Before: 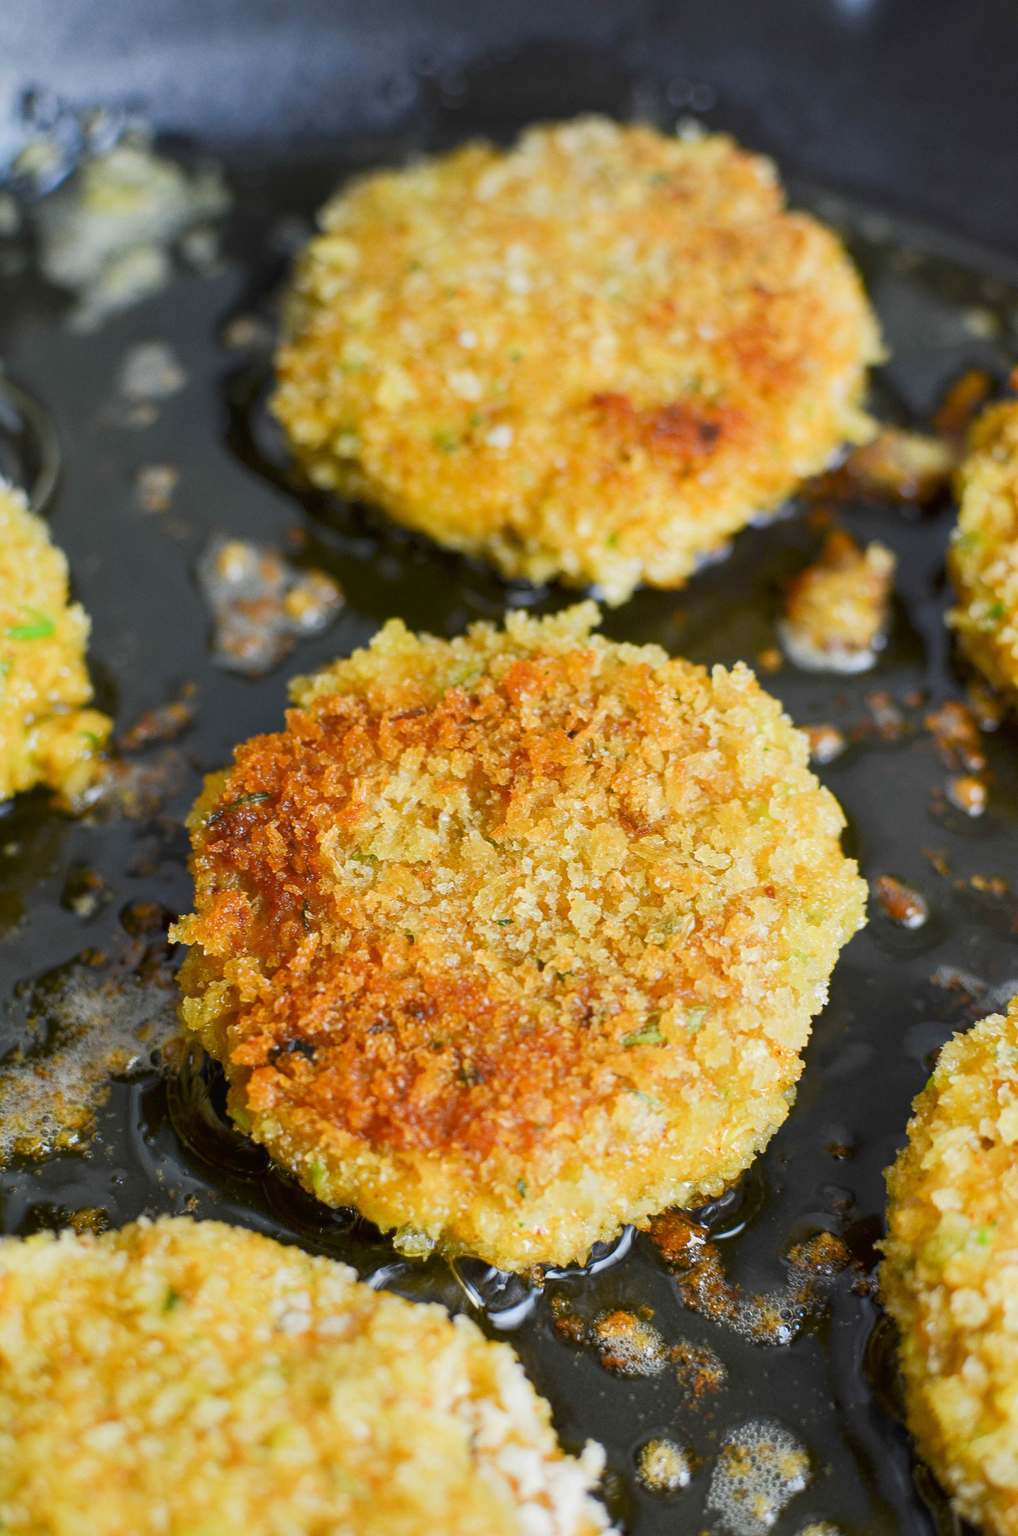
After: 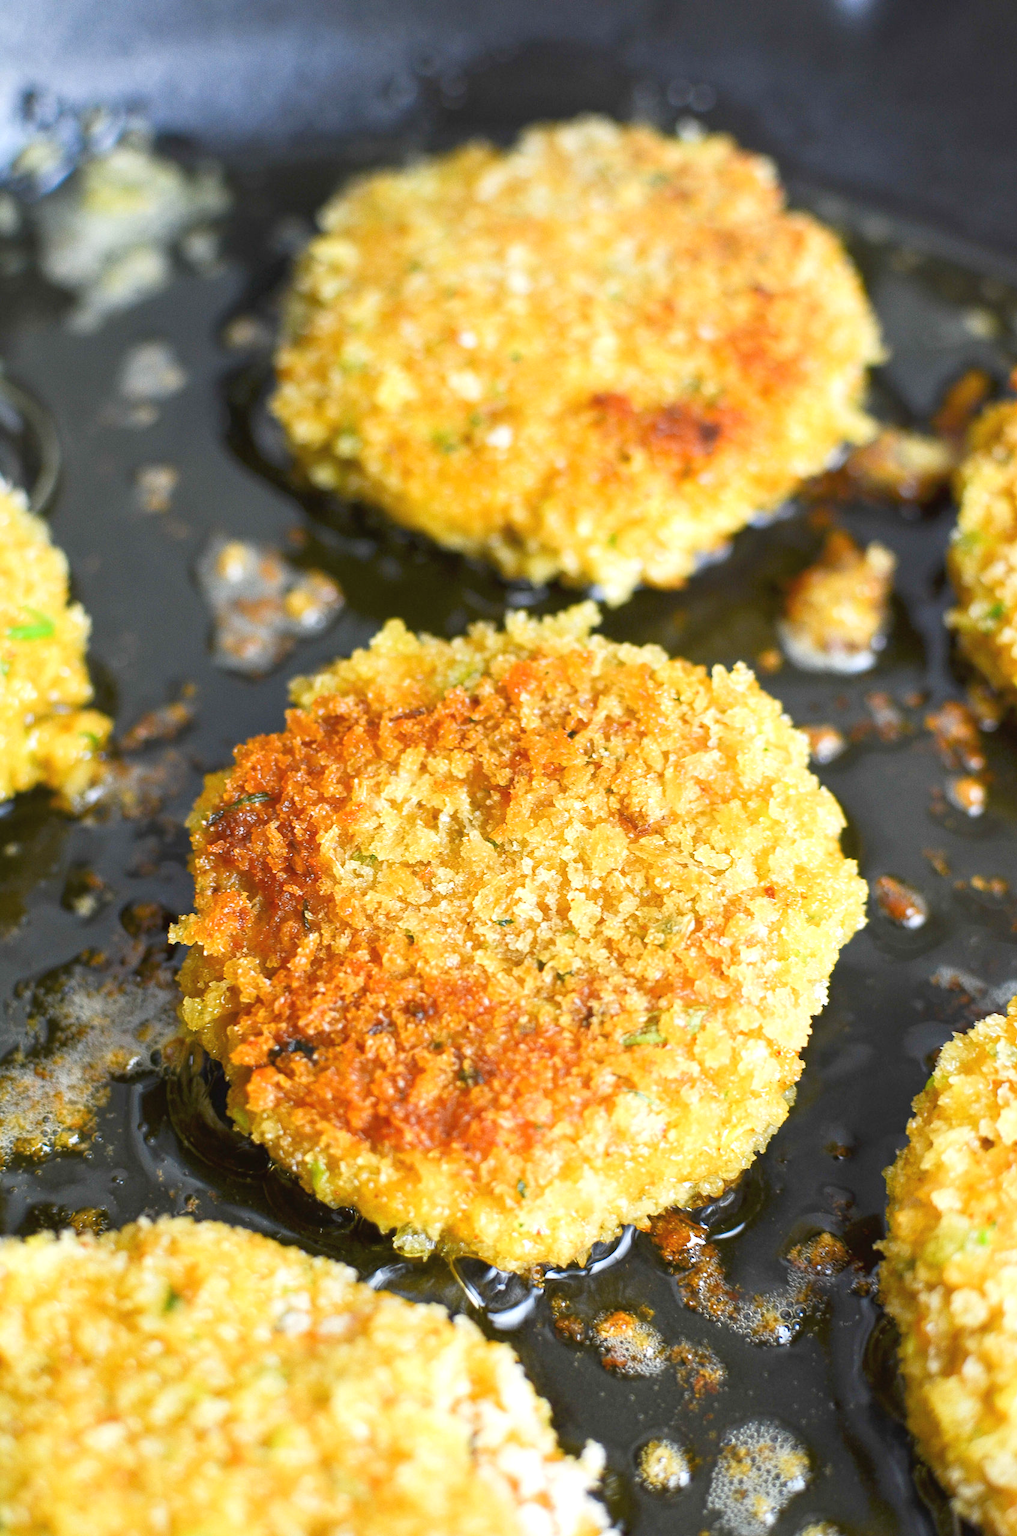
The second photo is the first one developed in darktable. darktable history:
exposure: black level correction -0.002, exposure 0.542 EV, compensate highlight preservation false
